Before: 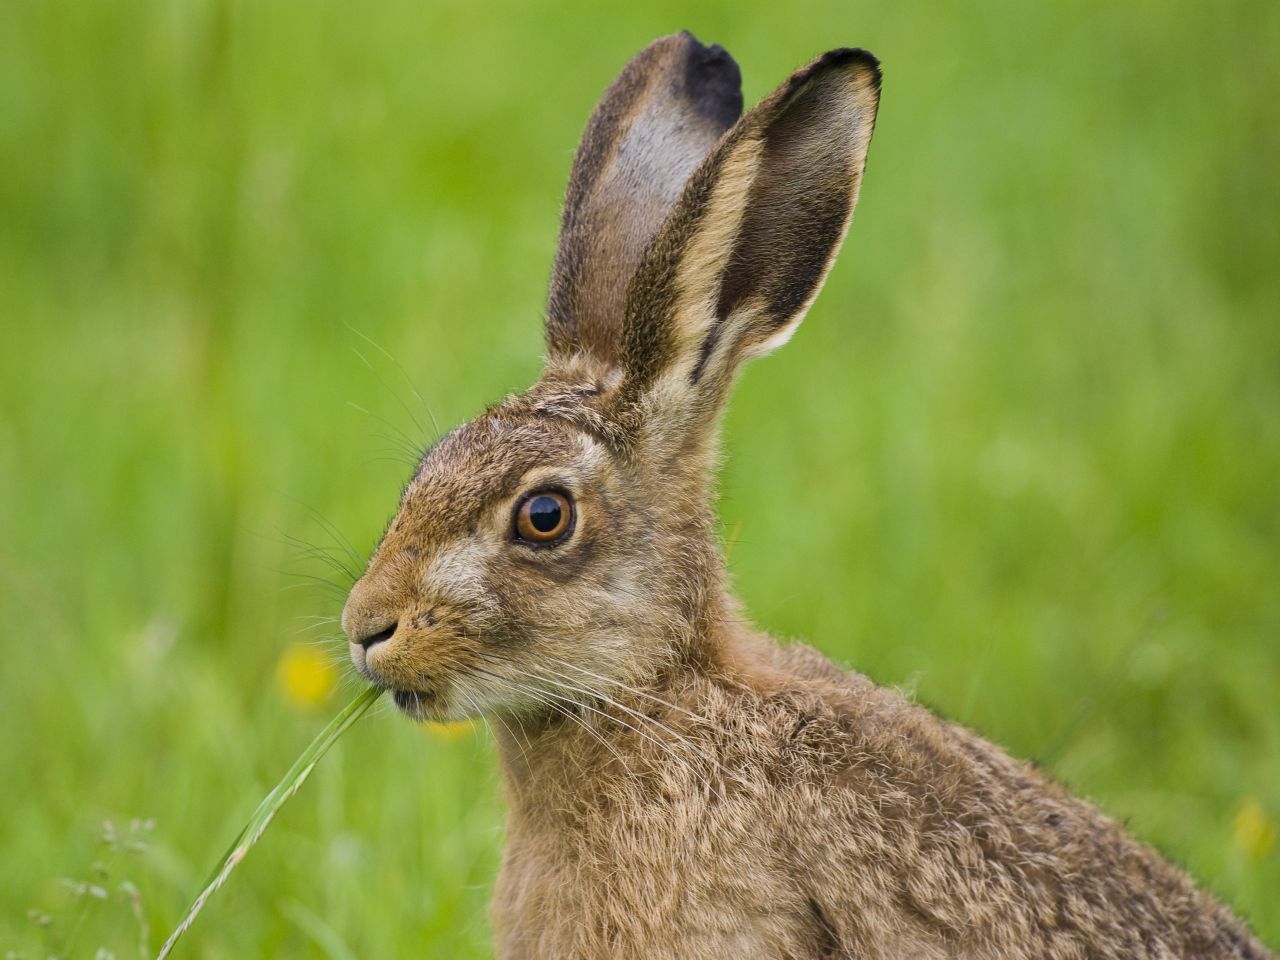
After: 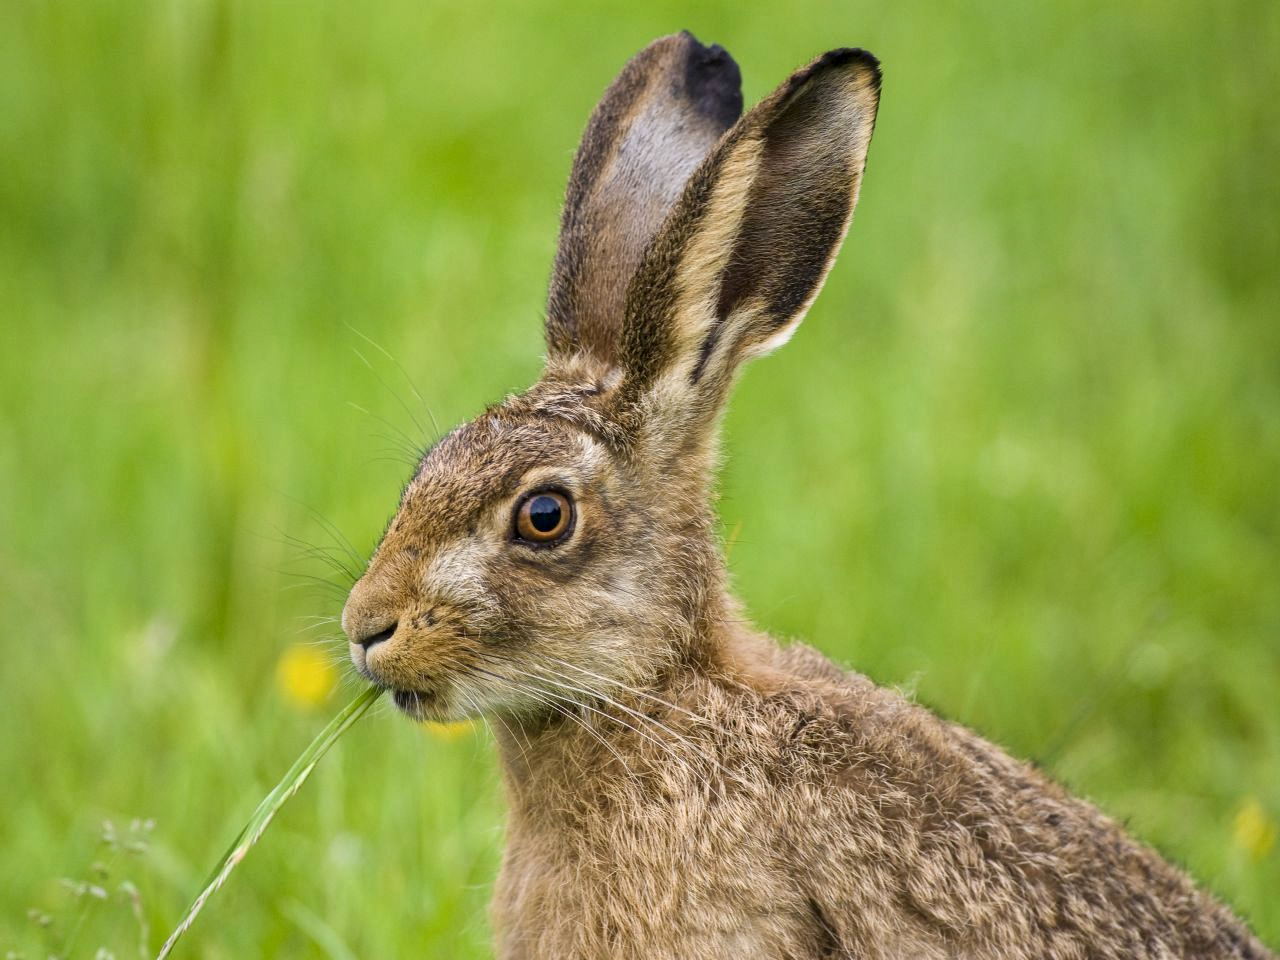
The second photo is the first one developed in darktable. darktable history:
local contrast: on, module defaults
exposure: exposure 0.202 EV, compensate exposure bias true, compensate highlight preservation false
